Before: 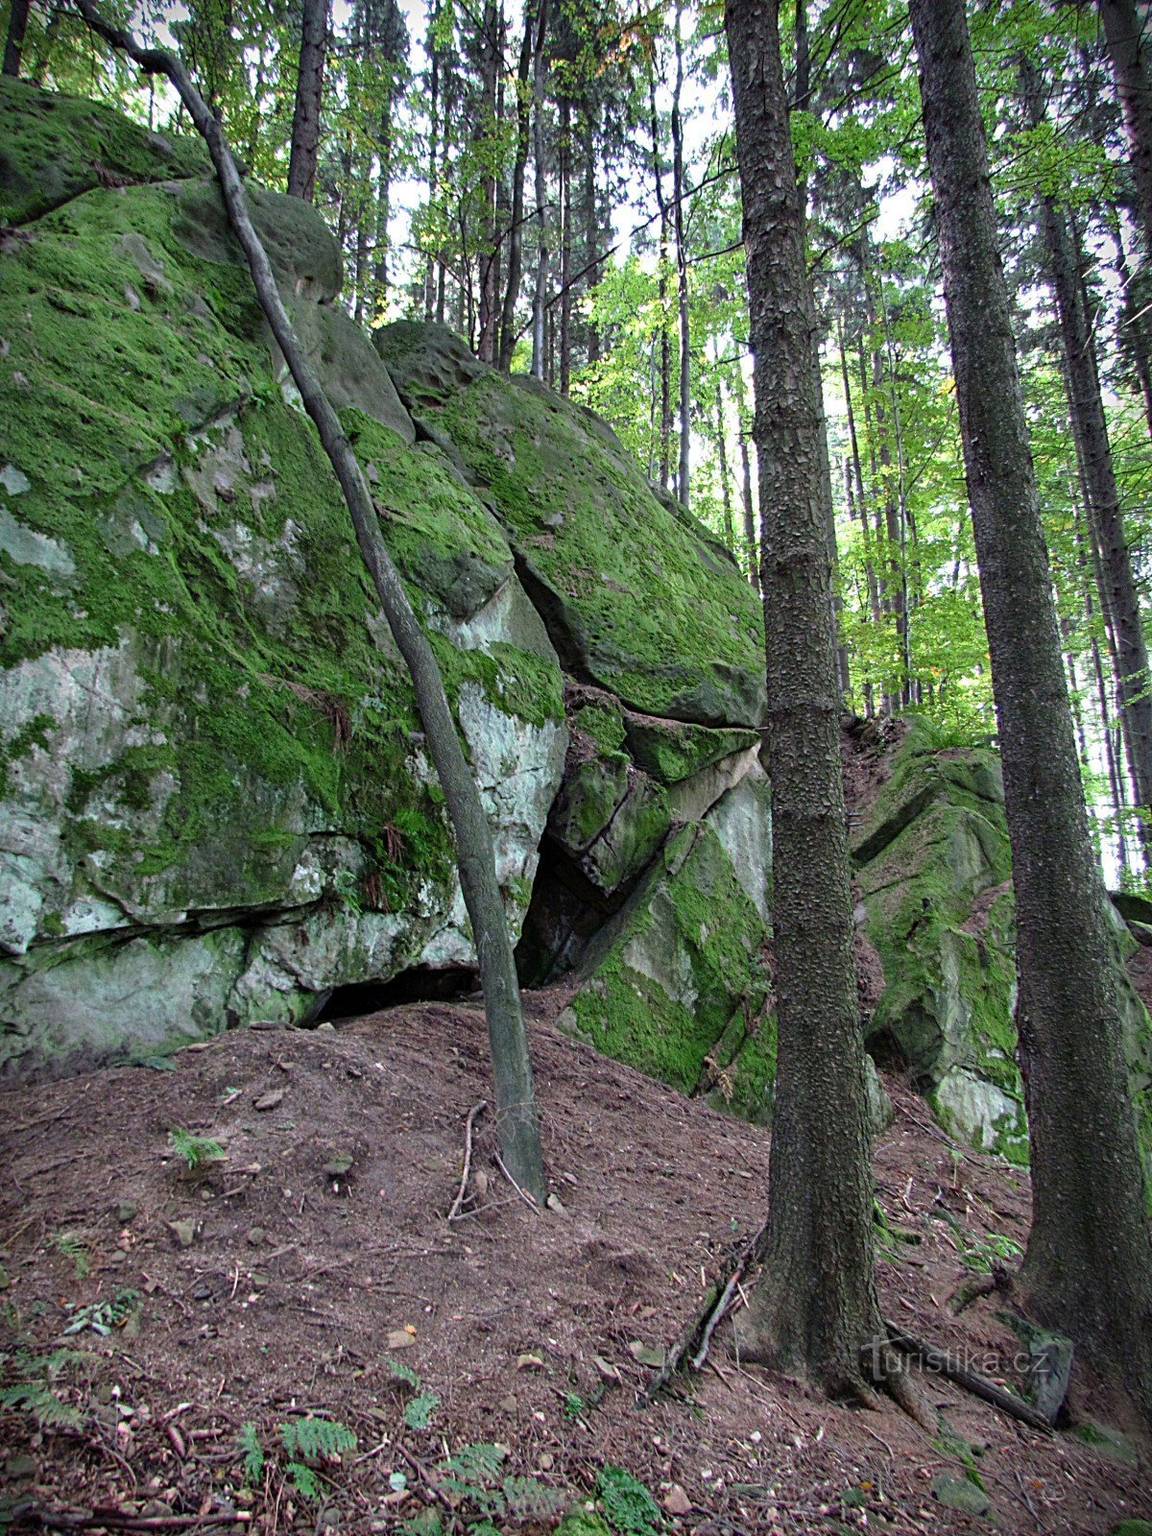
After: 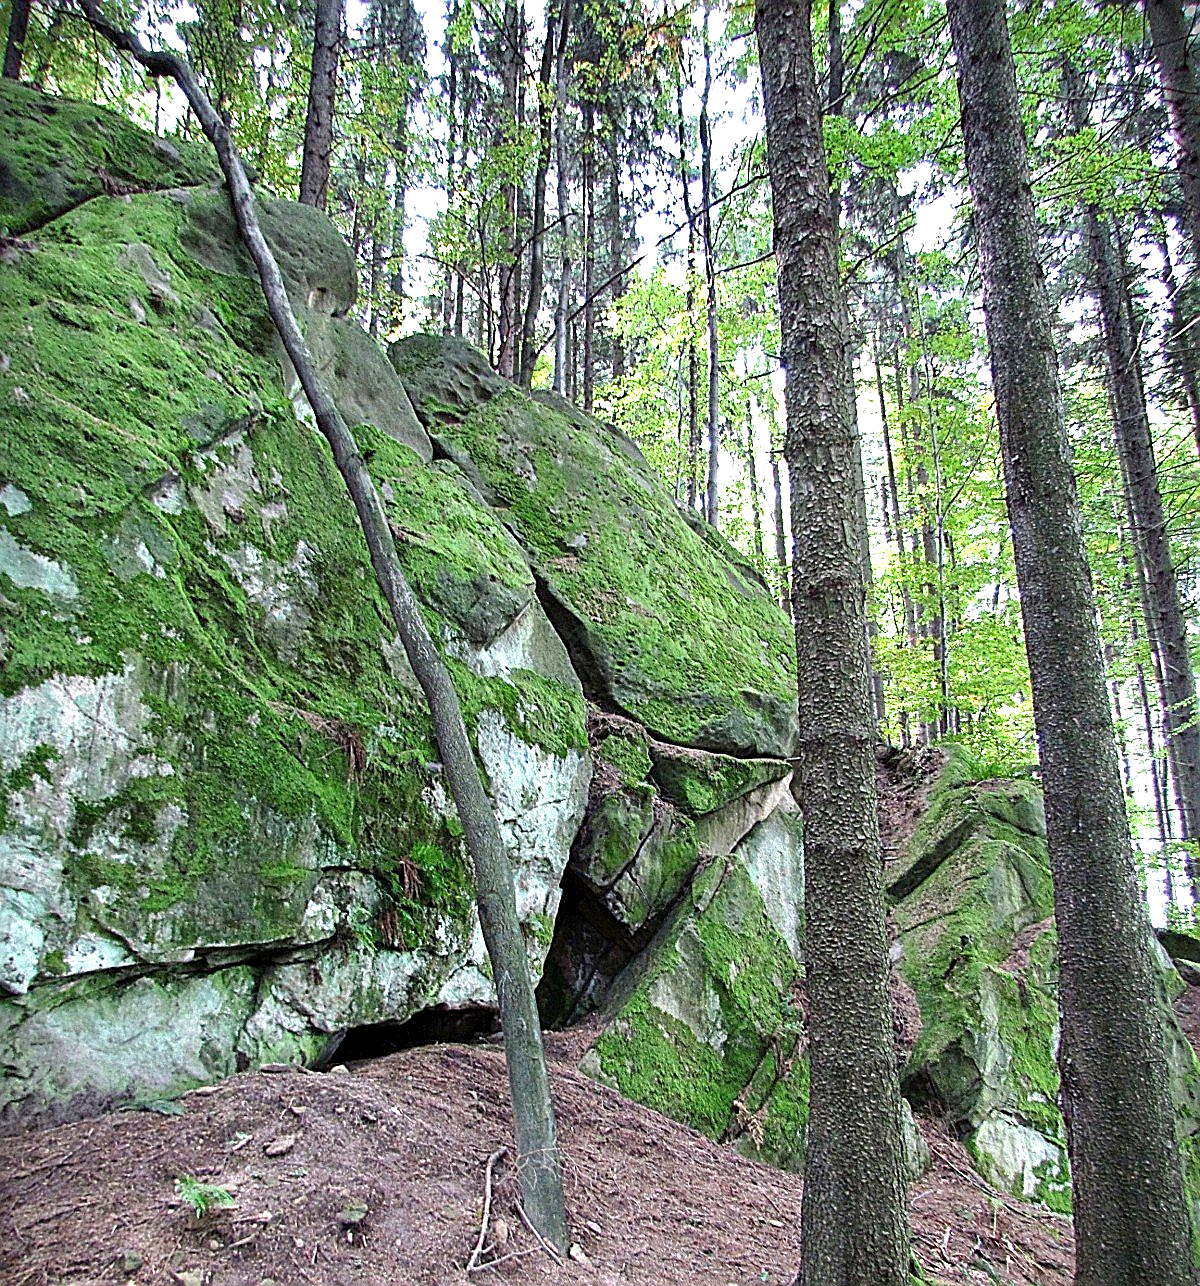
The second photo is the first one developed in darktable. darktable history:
crop: bottom 19.58%
sharpen: radius 1.373, amount 1.239, threshold 0.84
exposure: black level correction 0.001, exposure 0.957 EV, compensate highlight preservation false
